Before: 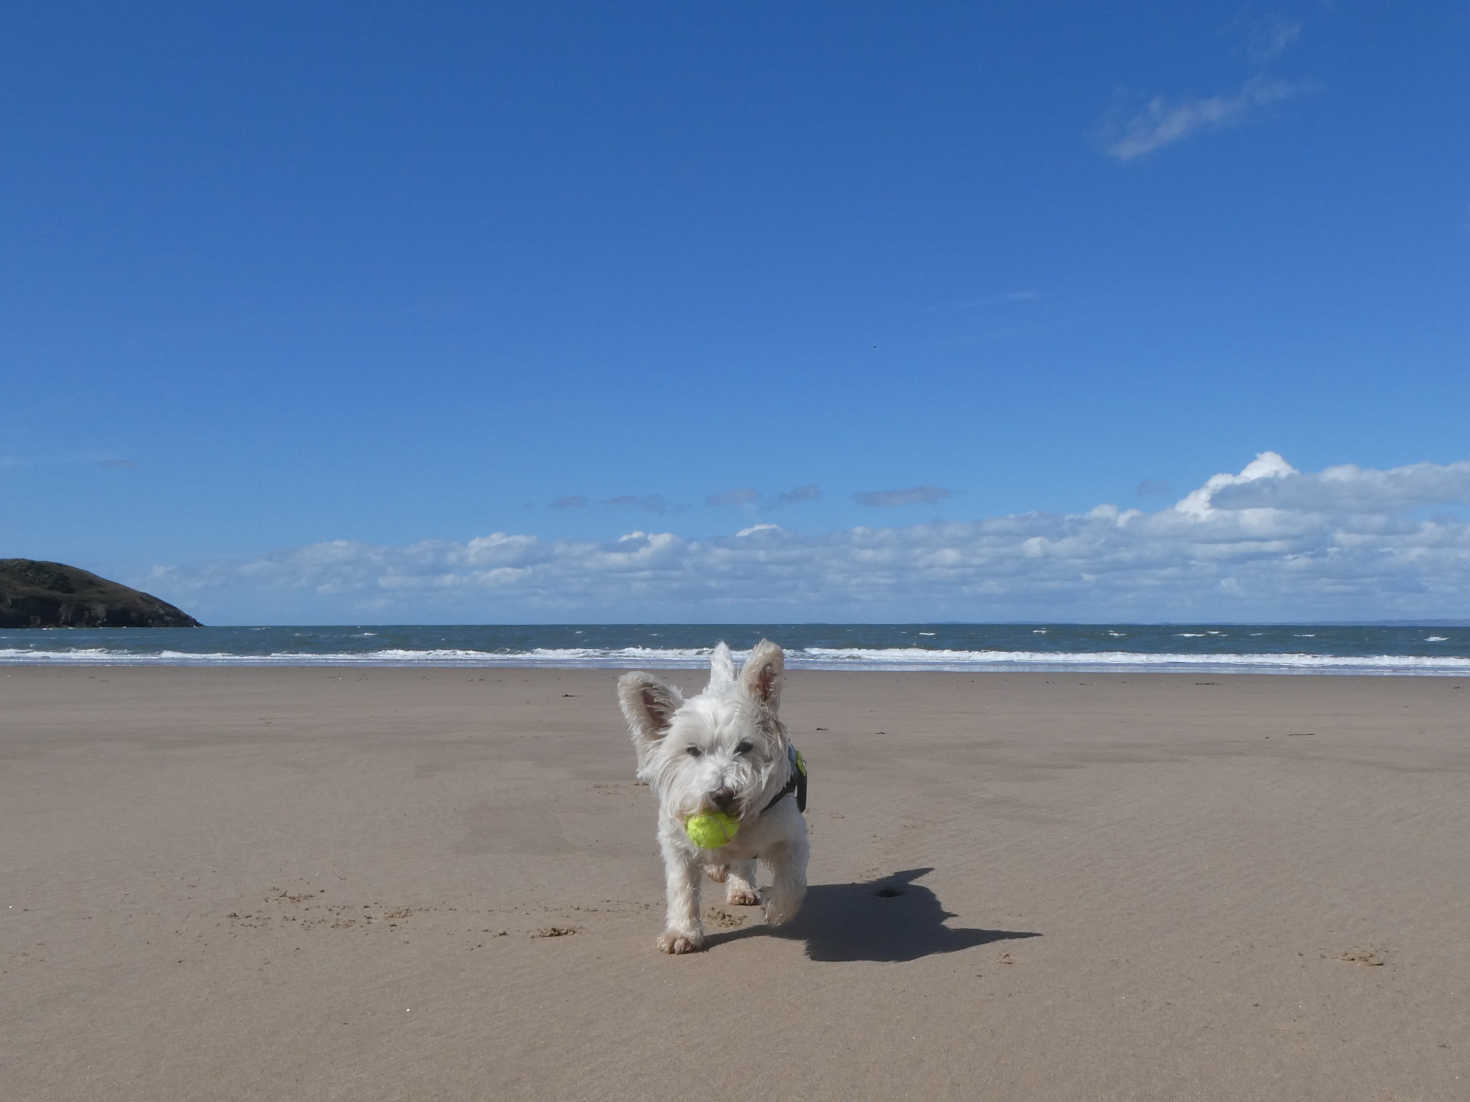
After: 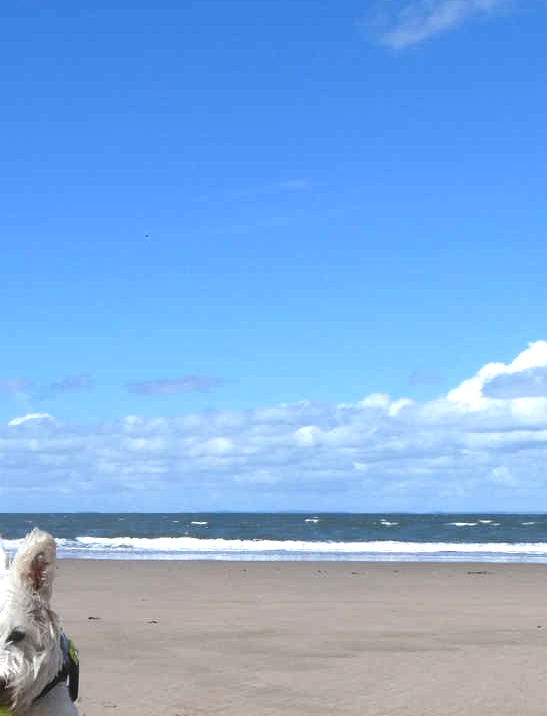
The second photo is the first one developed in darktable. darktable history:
tone equalizer: -8 EV -0.394 EV, -7 EV -0.381 EV, -6 EV -0.327 EV, -5 EV -0.217 EV, -3 EV 0.231 EV, -2 EV 0.351 EV, -1 EV 0.406 EV, +0 EV 0.403 EV, edges refinement/feathering 500, mask exposure compensation -1.57 EV, preserve details no
crop and rotate: left 49.567%, top 10.139%, right 13.178%, bottom 24.799%
levels: levels [0, 0.43, 0.859]
